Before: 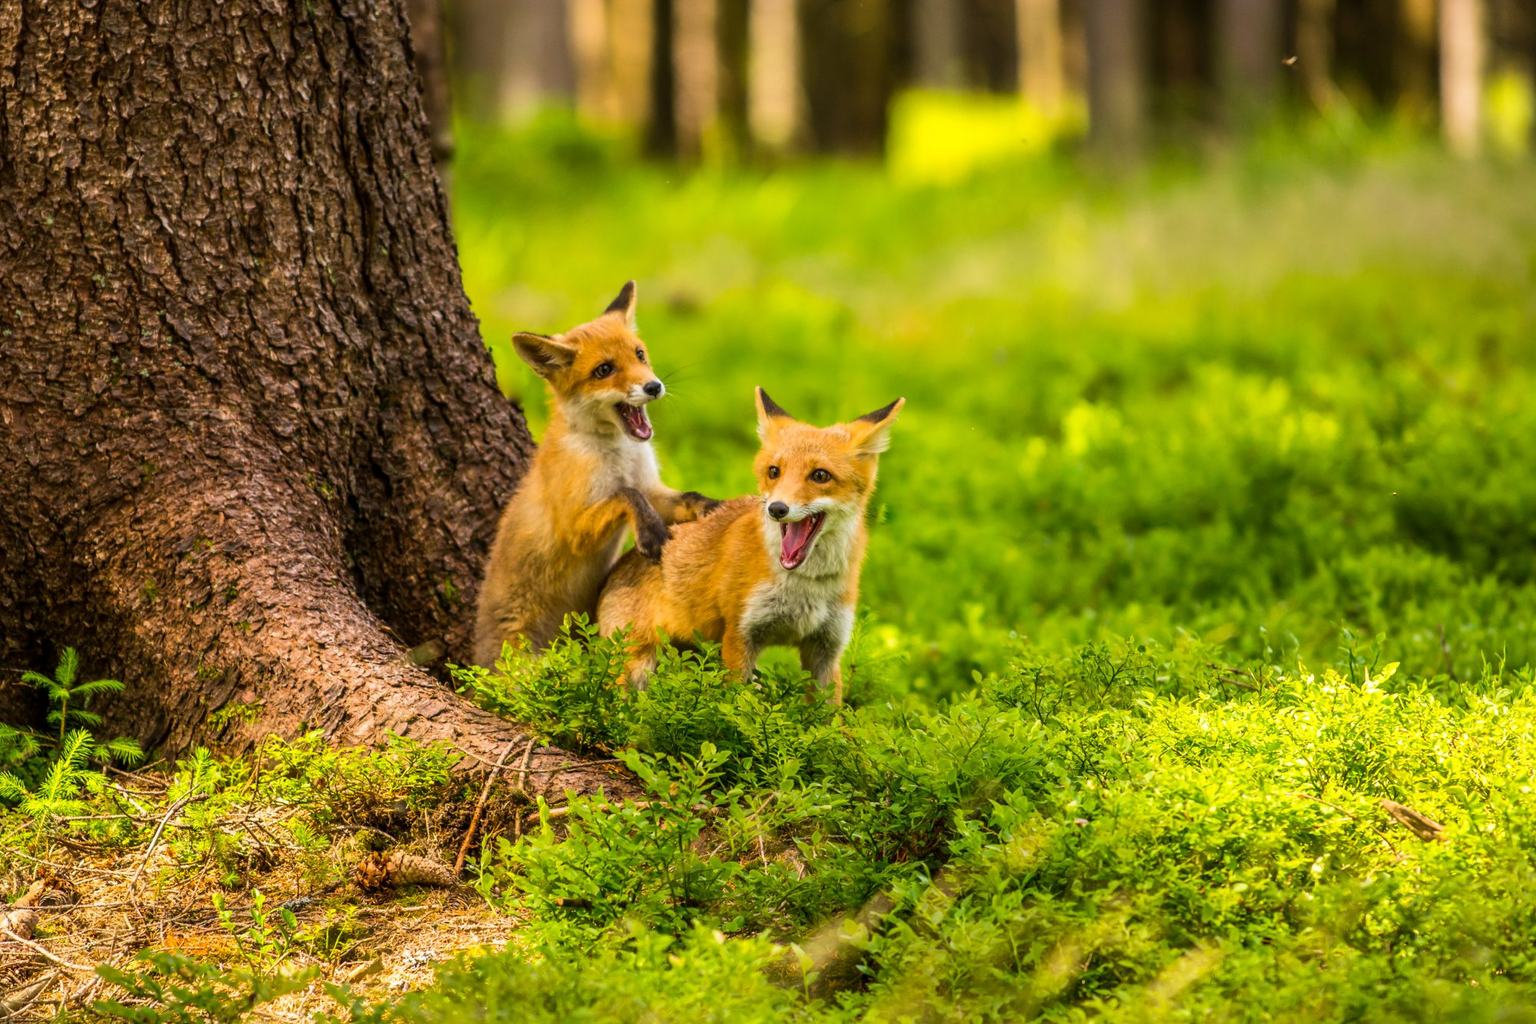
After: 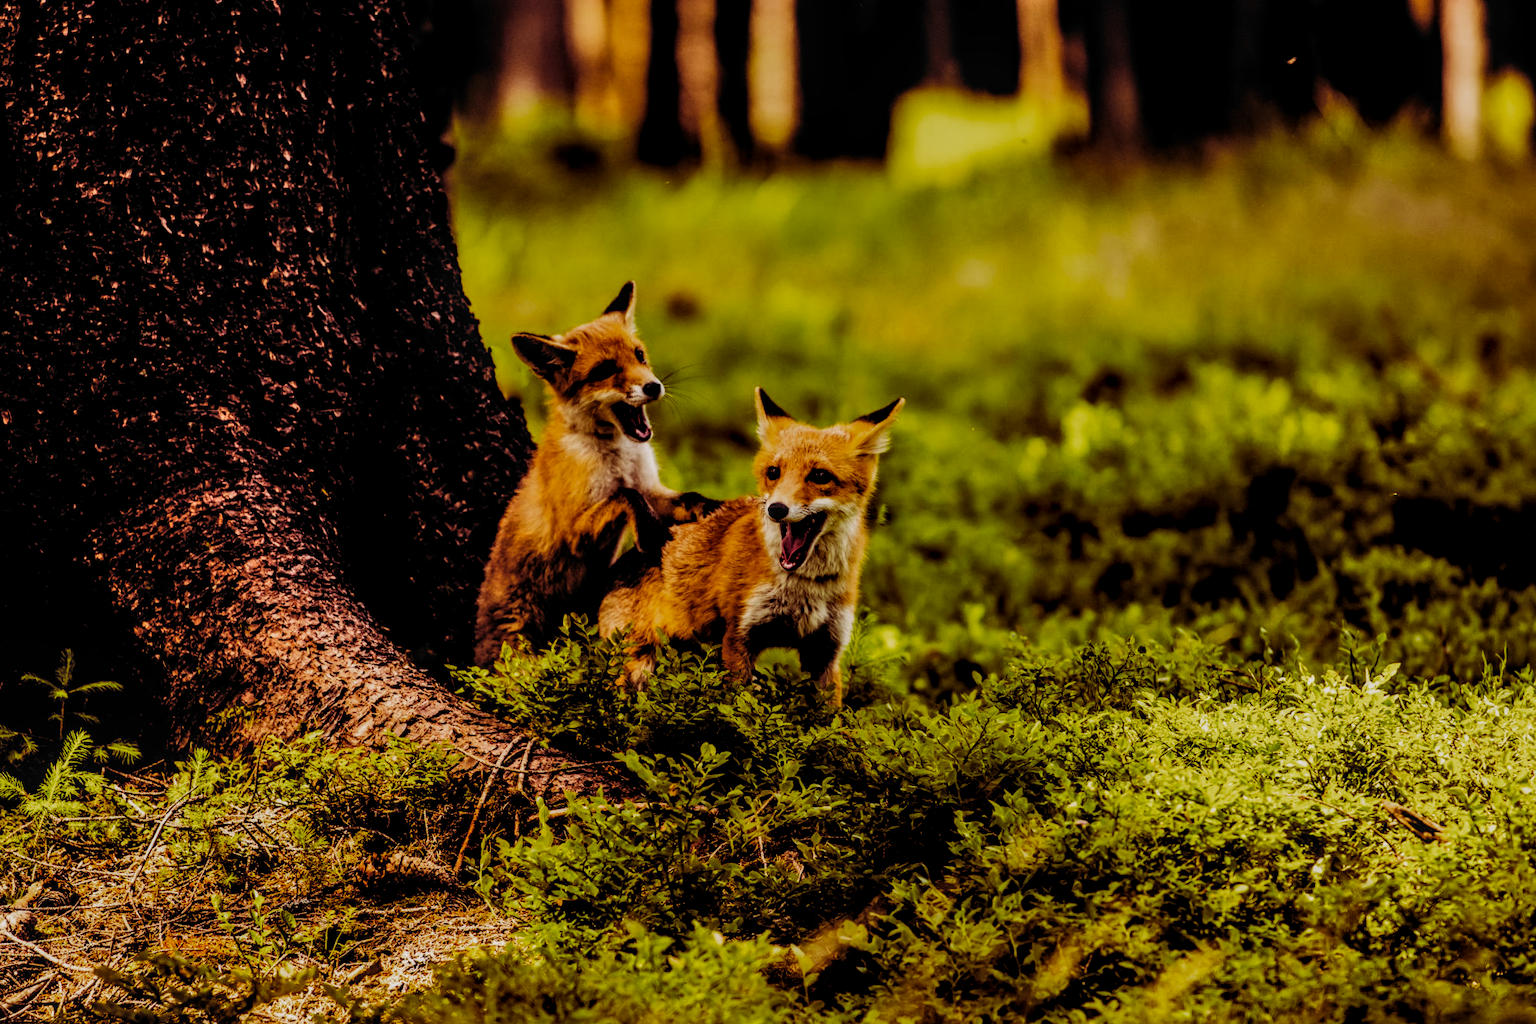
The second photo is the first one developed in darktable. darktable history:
crop and rotate: left 0.119%, bottom 0.001%
exposure: exposure -0.488 EV, compensate highlight preservation false
shadows and highlights: shadows 36.6, highlights -28.05, soften with gaussian
color zones: curves: ch0 [(0.004, 0.305) (0.261, 0.623) (0.389, 0.399) (0.708, 0.571) (0.947, 0.34)]; ch1 [(0.025, 0.645) (0.229, 0.584) (0.326, 0.551) (0.484, 0.262) (0.757, 0.643)], mix -132.27%
local contrast: on, module defaults
color balance rgb: shadows lift › luminance -18.414%, shadows lift › chroma 35.381%, highlights gain › chroma 3.849%, highlights gain › hue 57.97°, perceptual saturation grading › global saturation 0.484%, perceptual brilliance grading › highlights 3.859%, perceptual brilliance grading › mid-tones -19.09%, perceptual brilliance grading › shadows -41.731%
filmic rgb: black relative exposure -5.02 EV, white relative exposure 3.96 EV, hardness 2.88, contrast 1.393, highlights saturation mix -21.28%, add noise in highlights 0.001, preserve chrominance no, color science v3 (2019), use custom middle-gray values true, iterations of high-quality reconstruction 10, contrast in highlights soft
